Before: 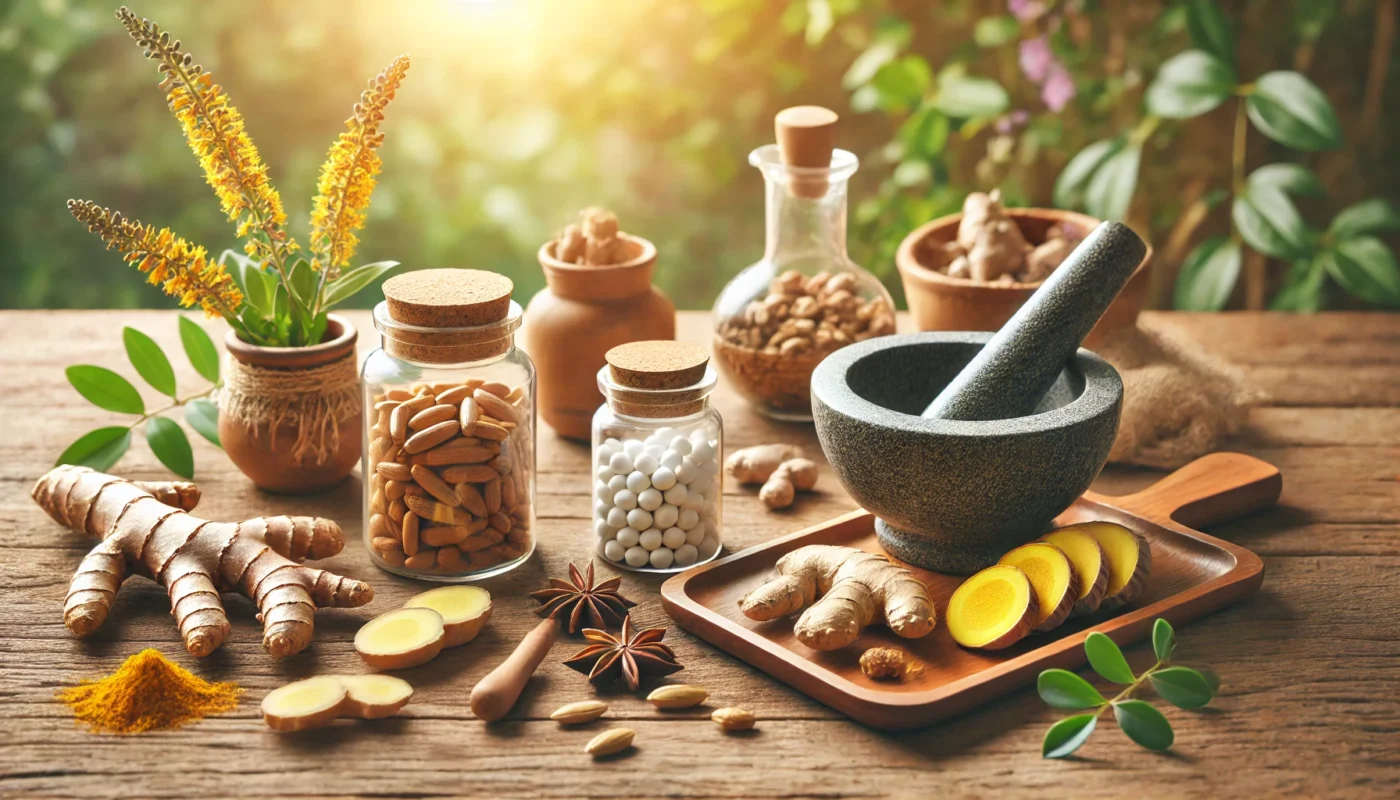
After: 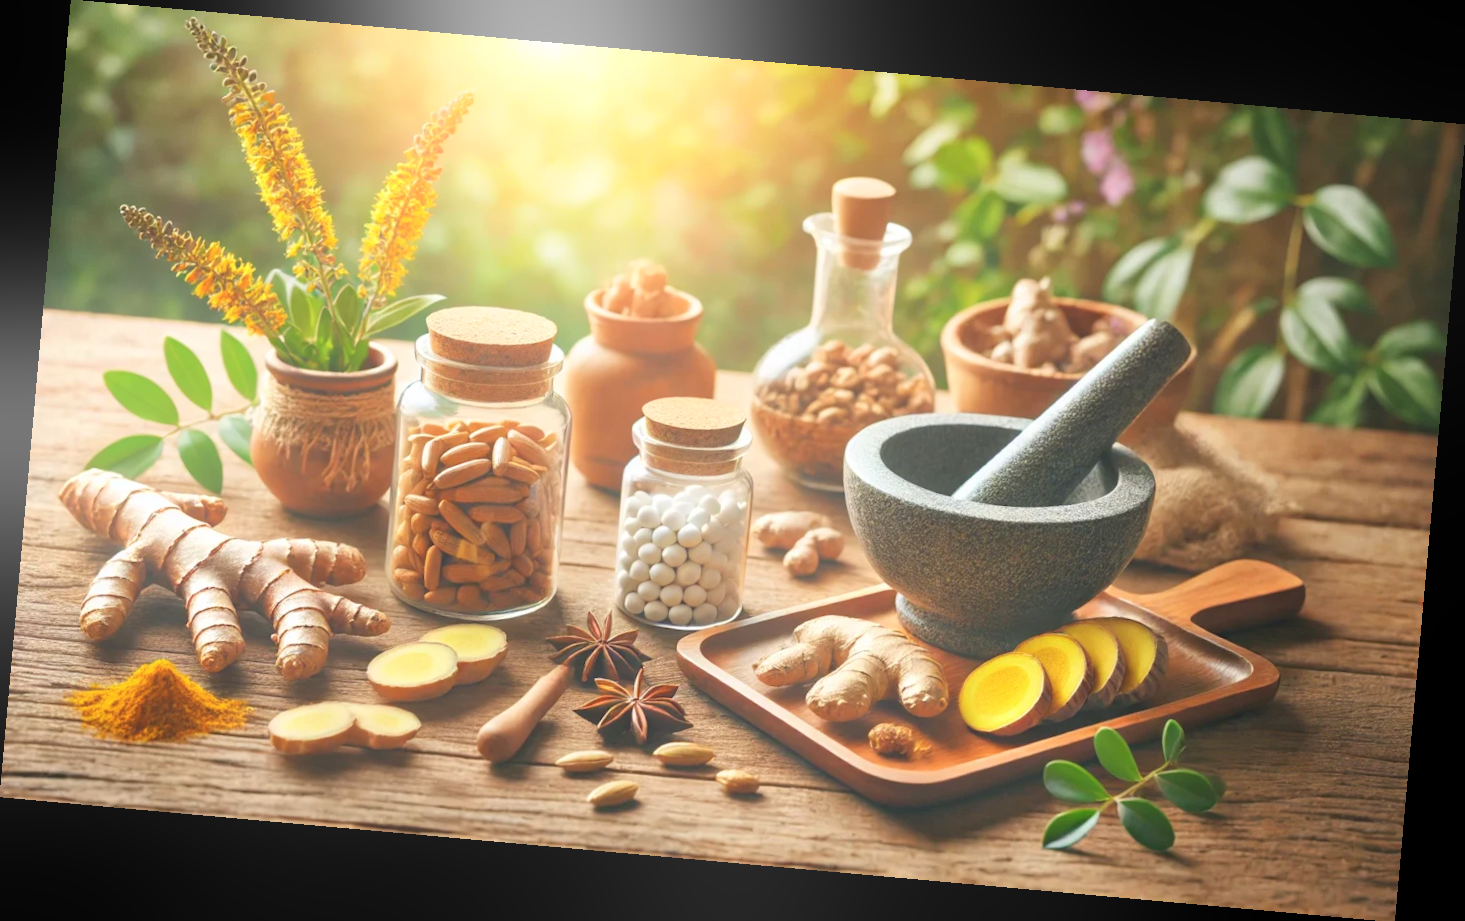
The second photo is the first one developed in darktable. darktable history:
rotate and perspective: rotation 5.12°, automatic cropping off
bloom: threshold 82.5%, strength 16.25%
